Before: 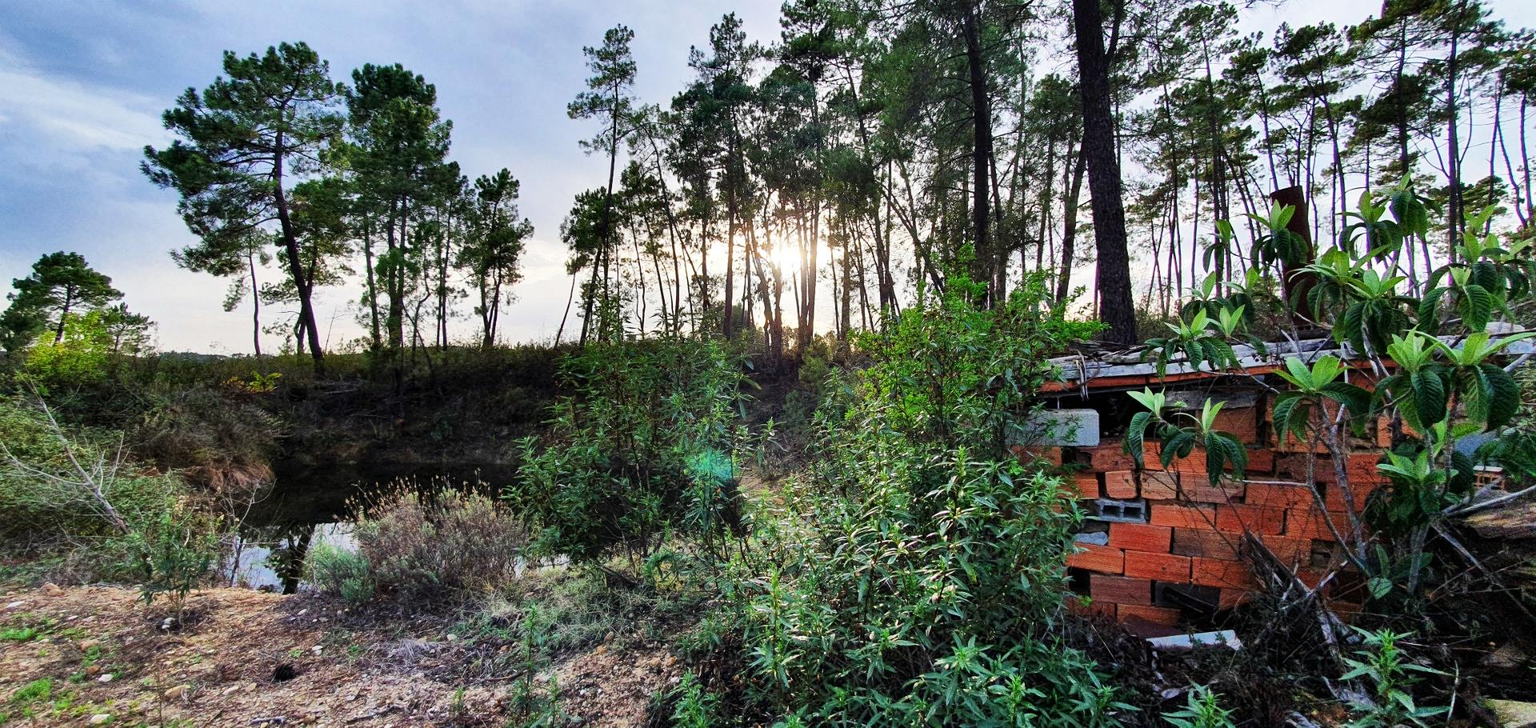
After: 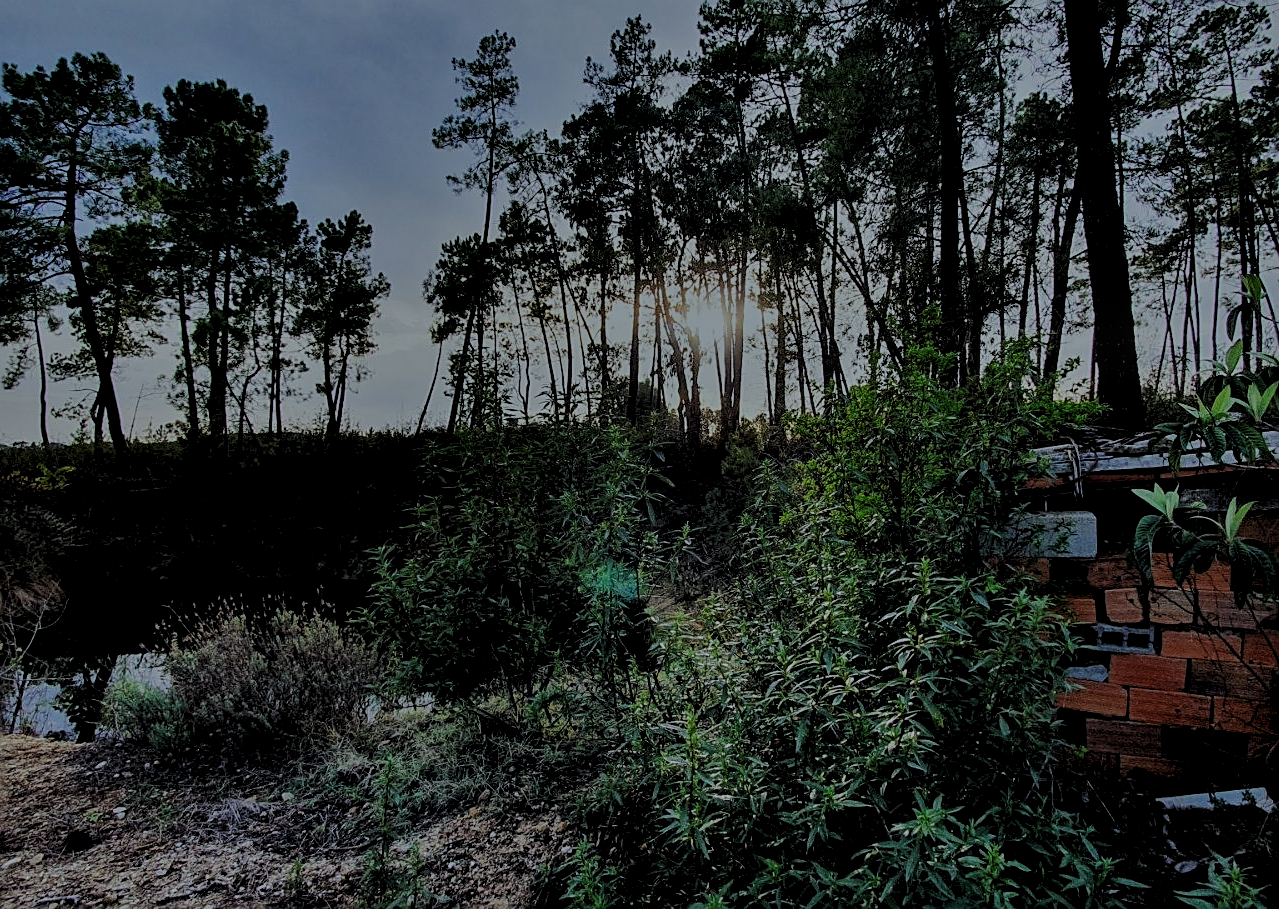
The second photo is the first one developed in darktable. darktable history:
crop and rotate: left 14.436%, right 18.898%
tone equalizer: -8 EV -2 EV, -7 EV -2 EV, -6 EV -2 EV, -5 EV -2 EV, -4 EV -2 EV, -3 EV -2 EV, -2 EV -2 EV, -1 EV -1.63 EV, +0 EV -2 EV
white balance: red 0.925, blue 1.046
sharpen: on, module defaults
exposure: black level correction 0.002, compensate highlight preservation false
local contrast: on, module defaults
levels: levels [0.073, 0.497, 0.972]
